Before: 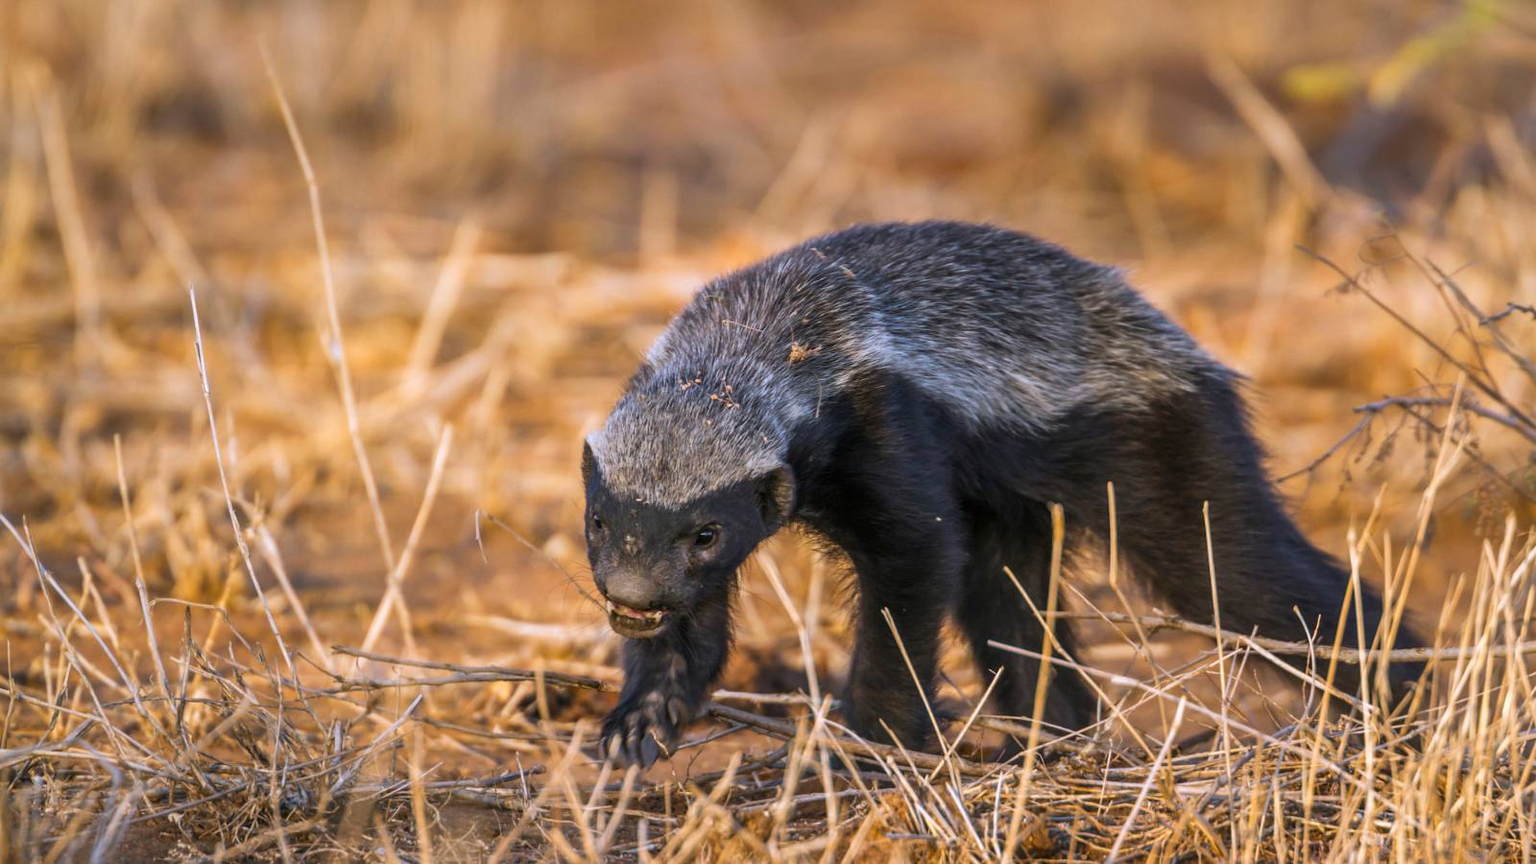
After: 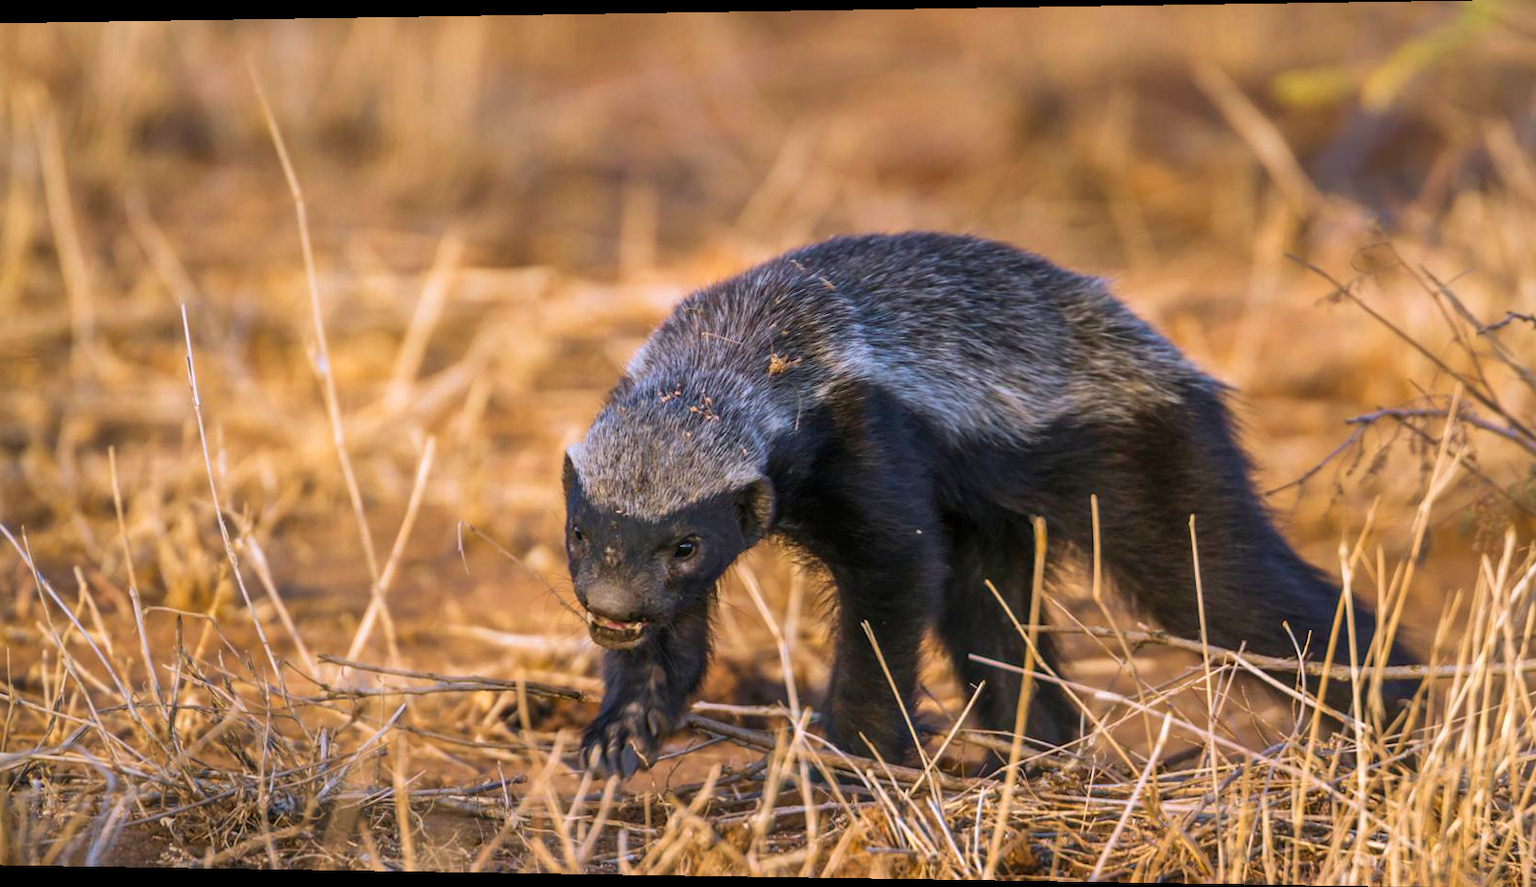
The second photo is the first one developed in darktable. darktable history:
rotate and perspective: lens shift (horizontal) -0.055, automatic cropping off
velvia: on, module defaults
